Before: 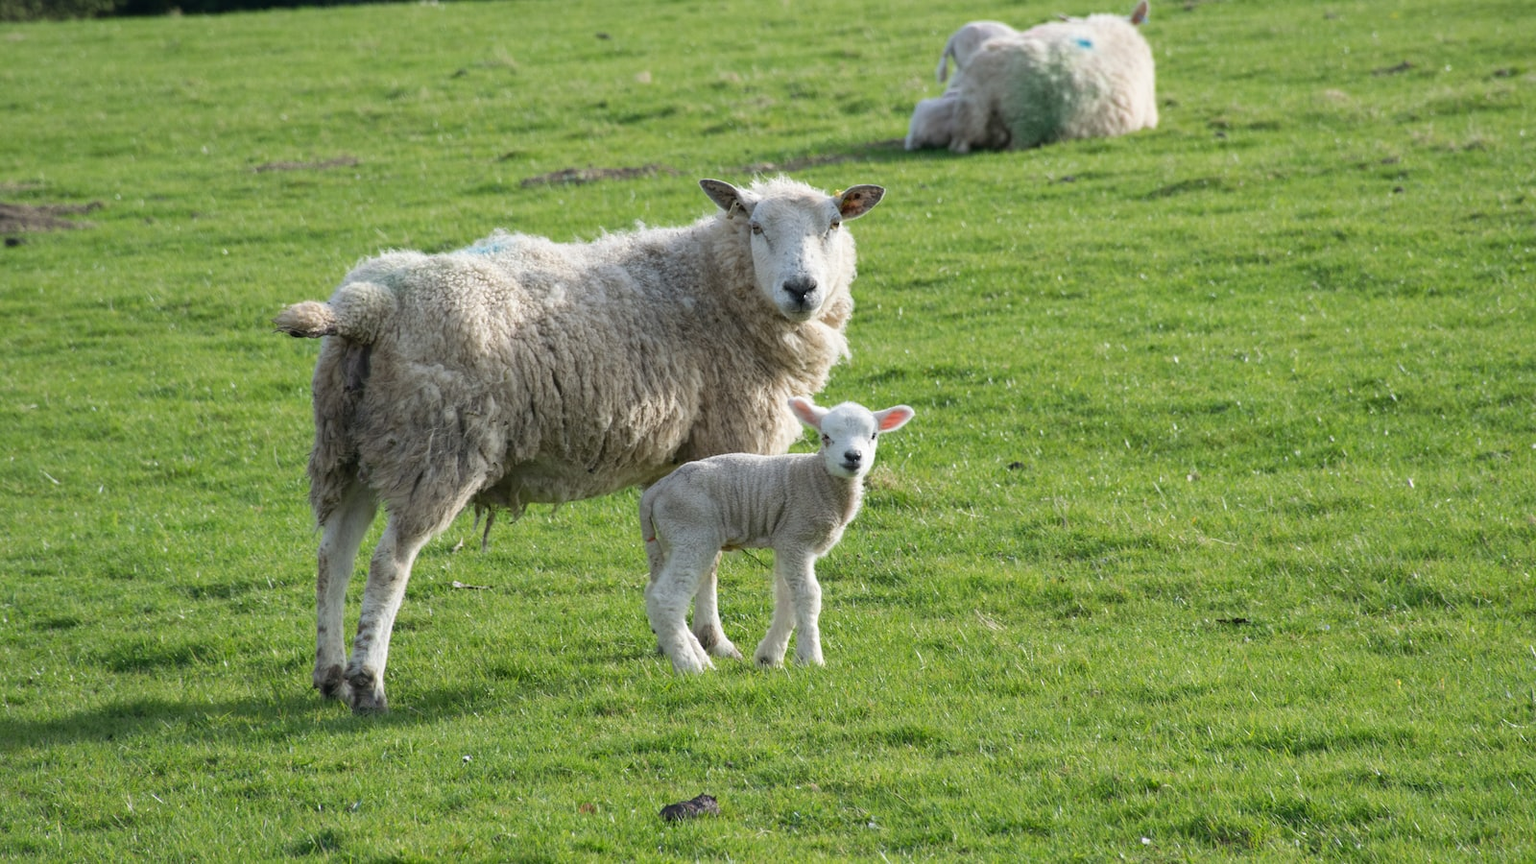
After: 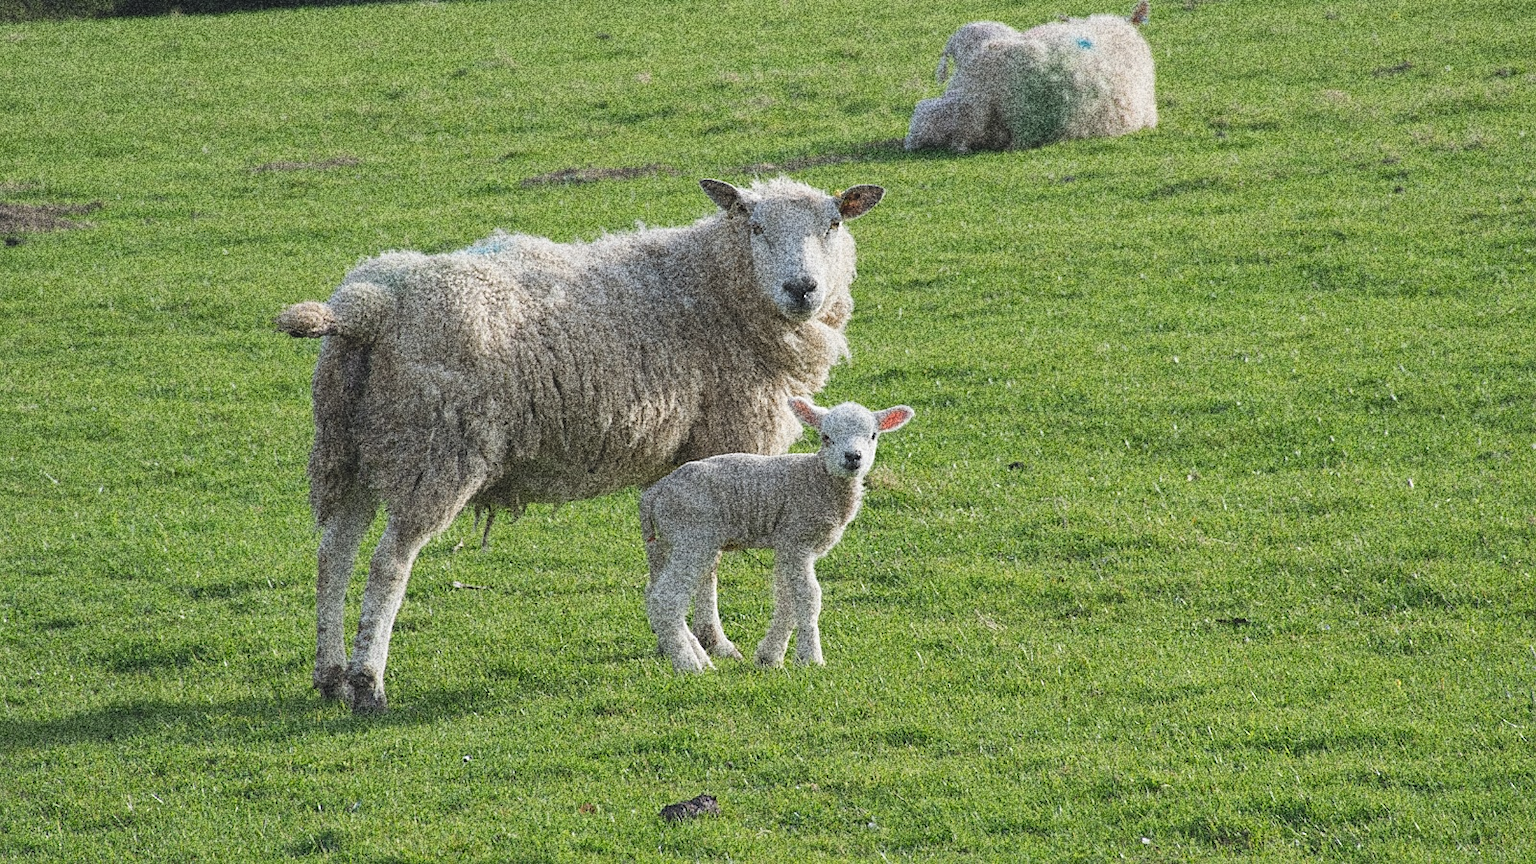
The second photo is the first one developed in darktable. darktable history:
tone equalizer: -8 EV -1.84 EV, -7 EV -1.16 EV, -6 EV -1.62 EV, smoothing diameter 25%, edges refinement/feathering 10, preserve details guided filter
sharpen: radius 1.967
exposure: black level correction -0.015, exposure -0.125 EV, compensate highlight preservation false
grain: coarseness 30.02 ISO, strength 100%
